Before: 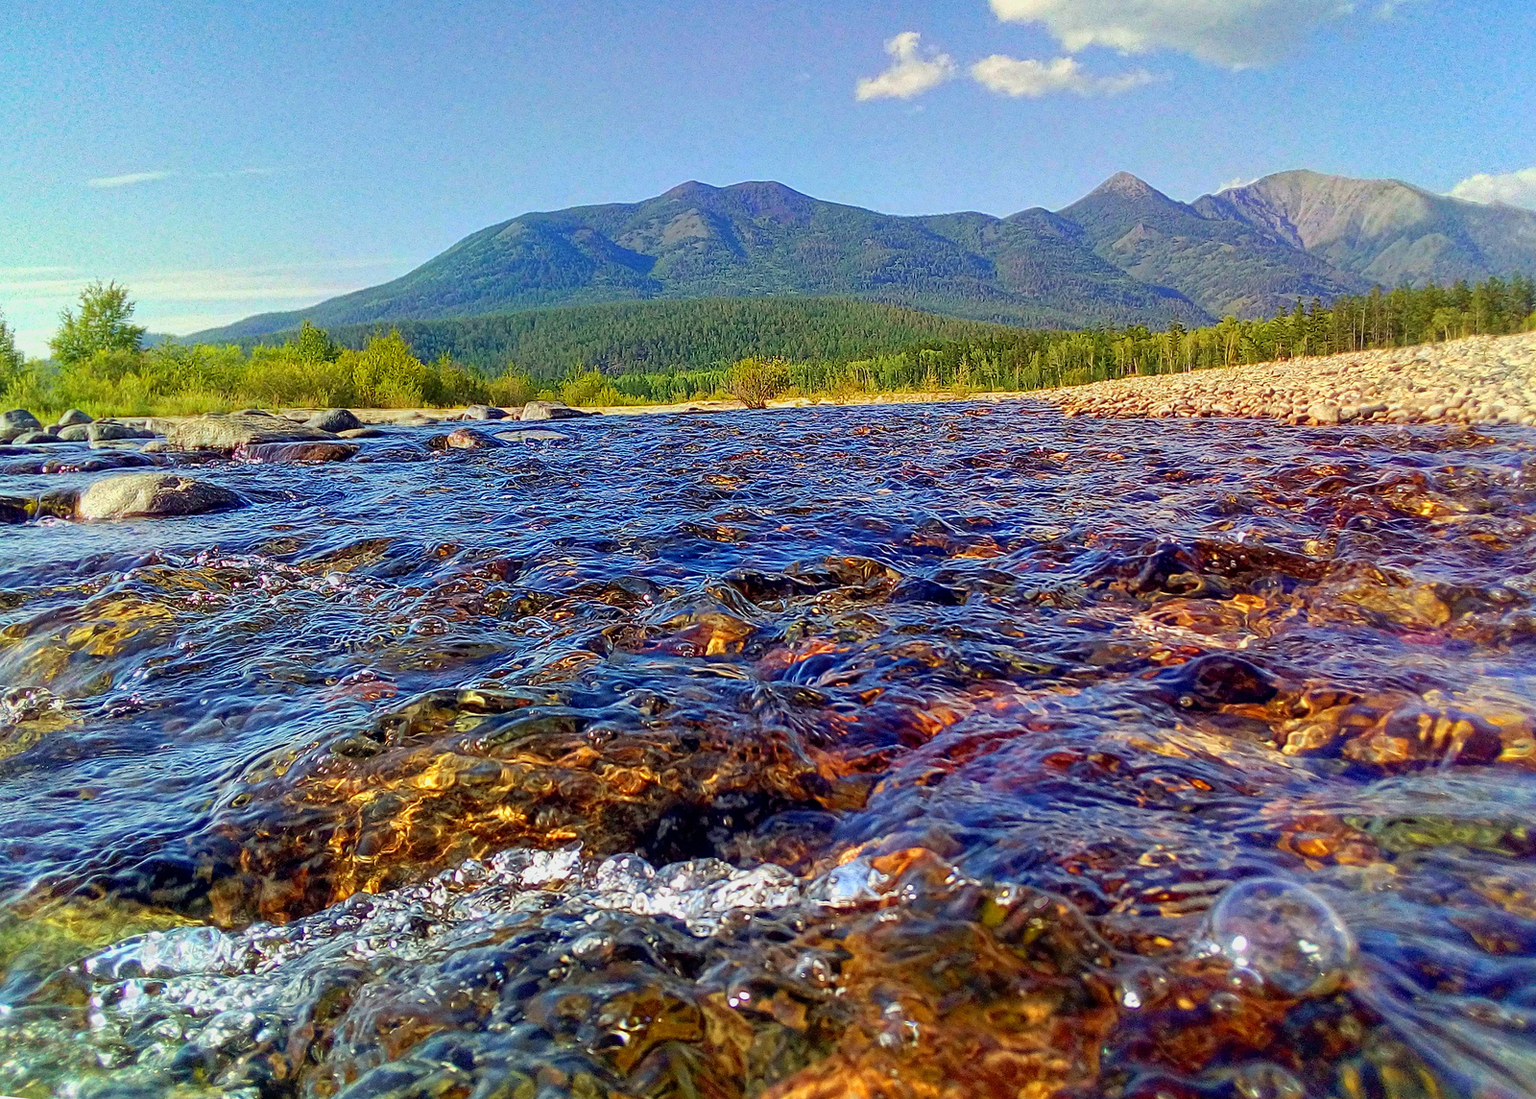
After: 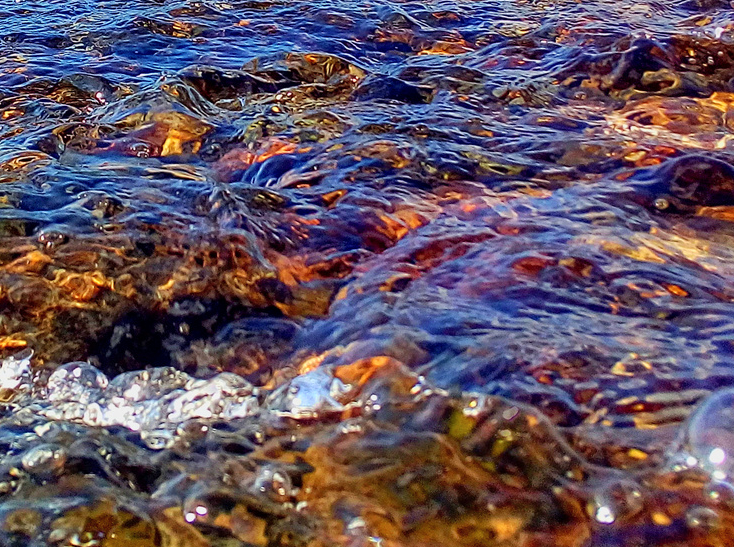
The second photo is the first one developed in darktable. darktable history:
shadows and highlights: low approximation 0.01, soften with gaussian
crop: left 35.901%, top 46.1%, right 18.218%, bottom 6.108%
exposure: compensate highlight preservation false
